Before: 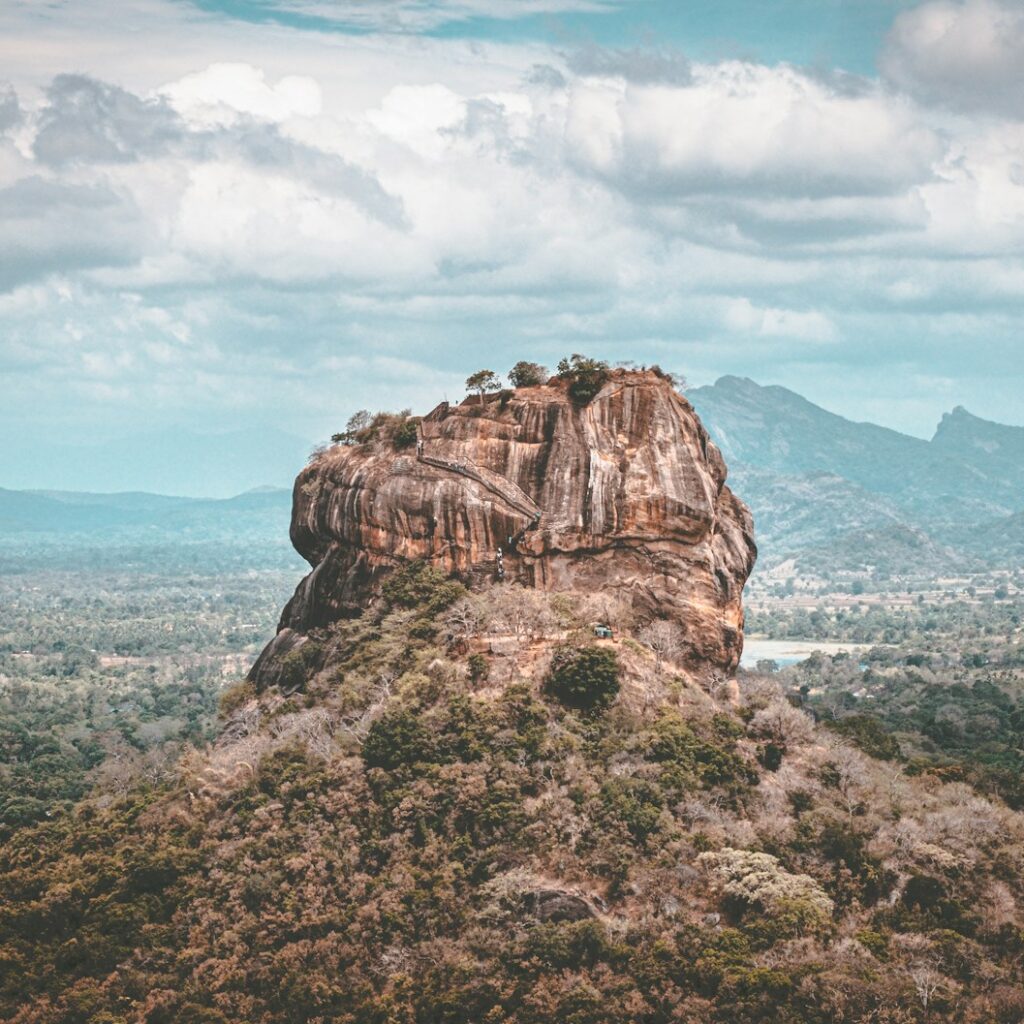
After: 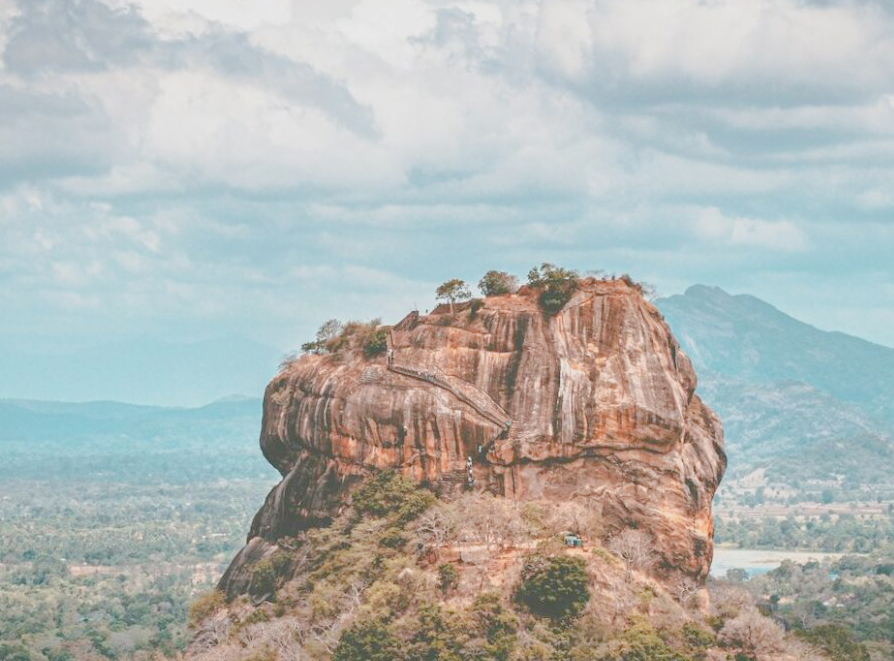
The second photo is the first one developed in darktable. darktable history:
crop: left 3.015%, top 8.969%, right 9.647%, bottom 26.457%
tone curve: curves: ch0 [(0, 0) (0.004, 0.008) (0.077, 0.156) (0.169, 0.29) (0.774, 0.774) (0.988, 0.926)], color space Lab, linked channels, preserve colors none
